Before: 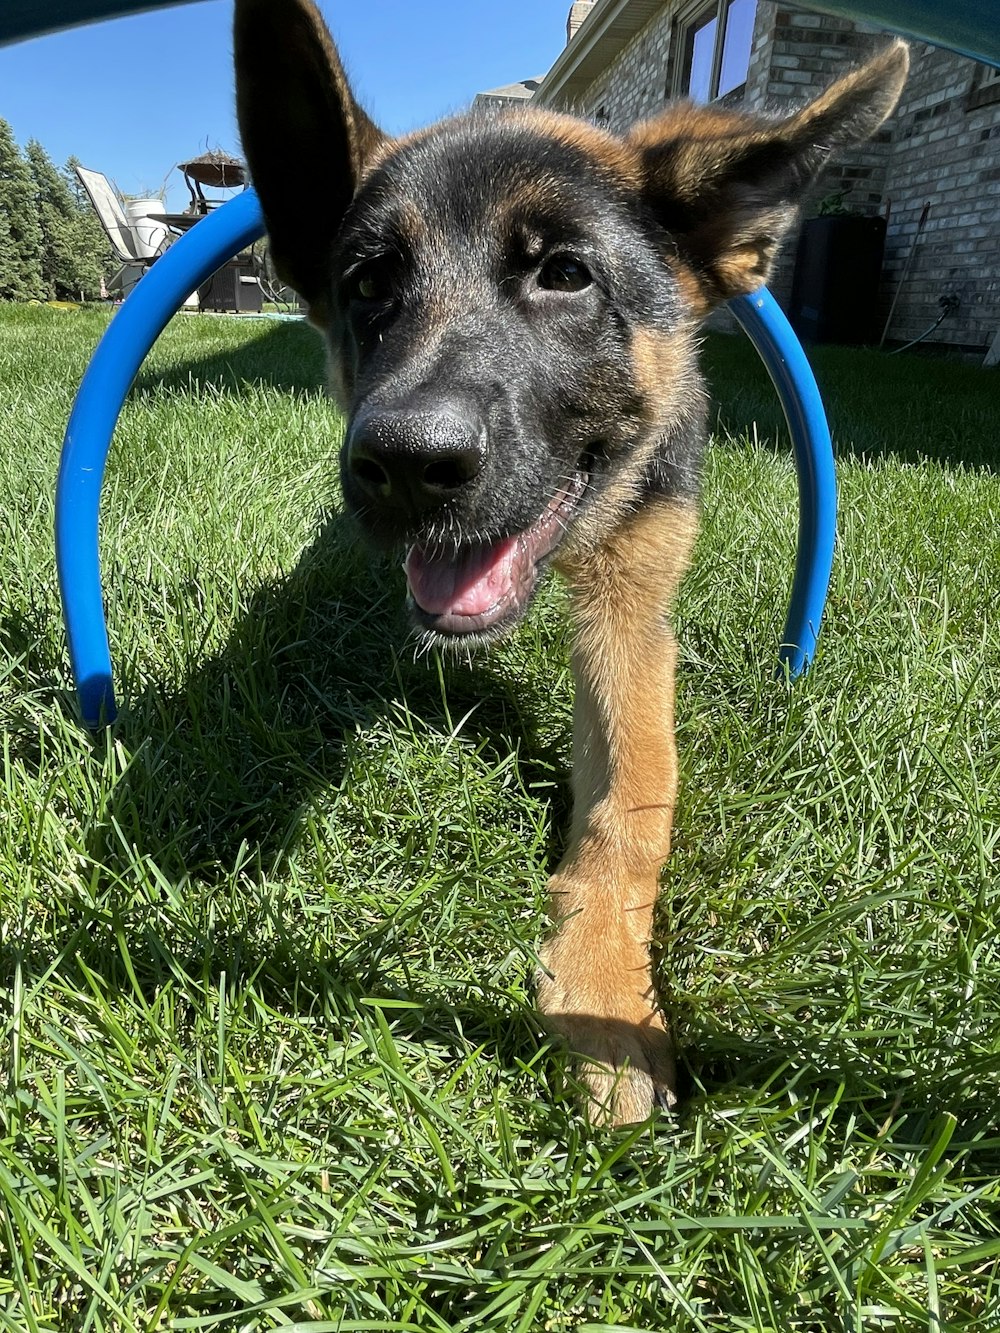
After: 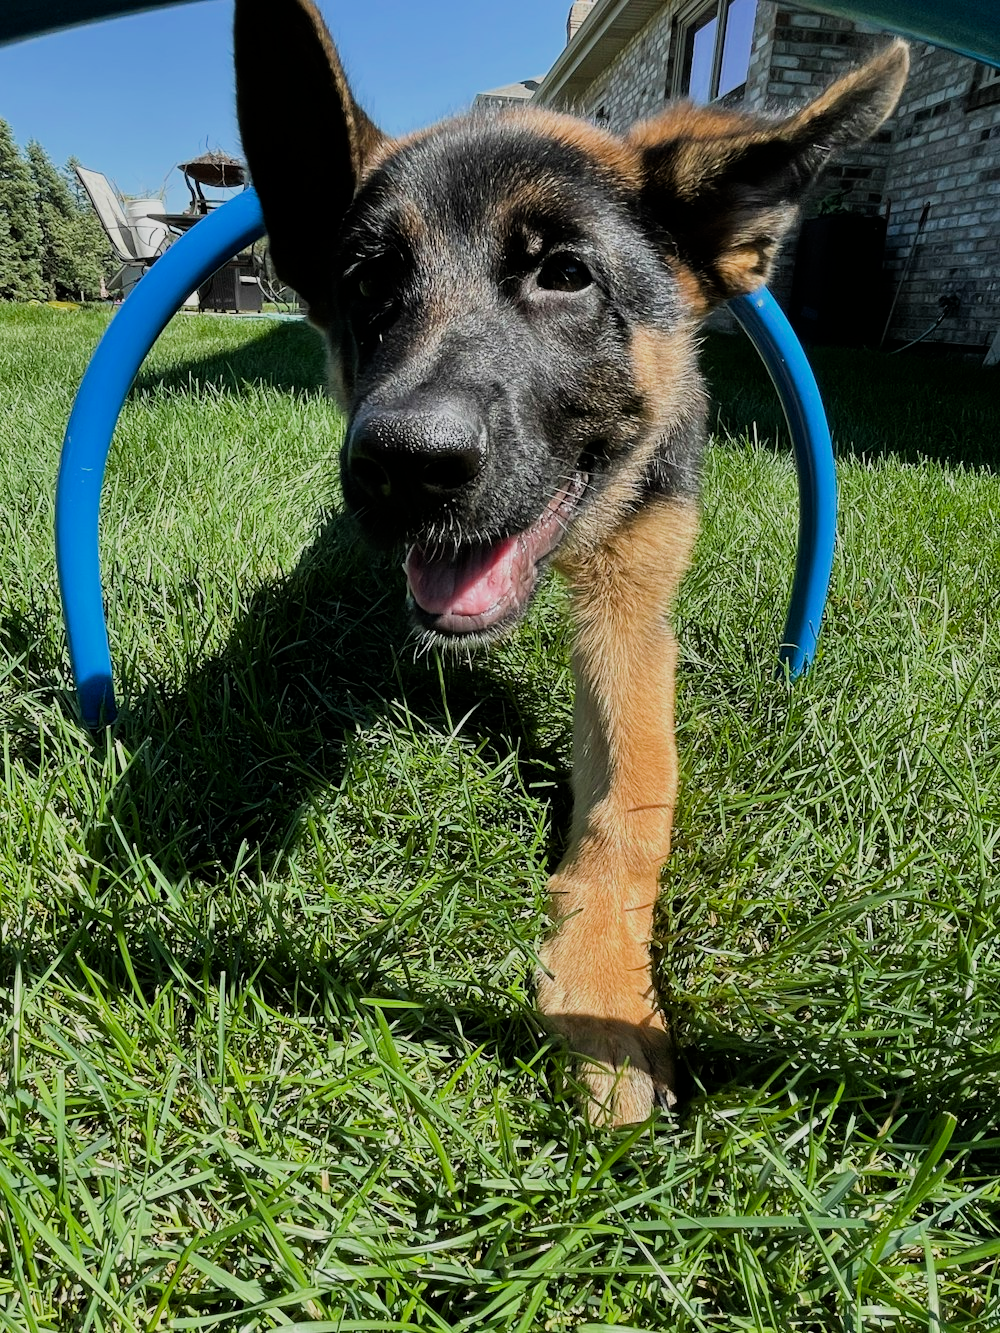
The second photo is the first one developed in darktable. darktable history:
filmic rgb: black relative exposure -7.65 EV, white relative exposure 4.56 EV, hardness 3.61, contrast 1.06
